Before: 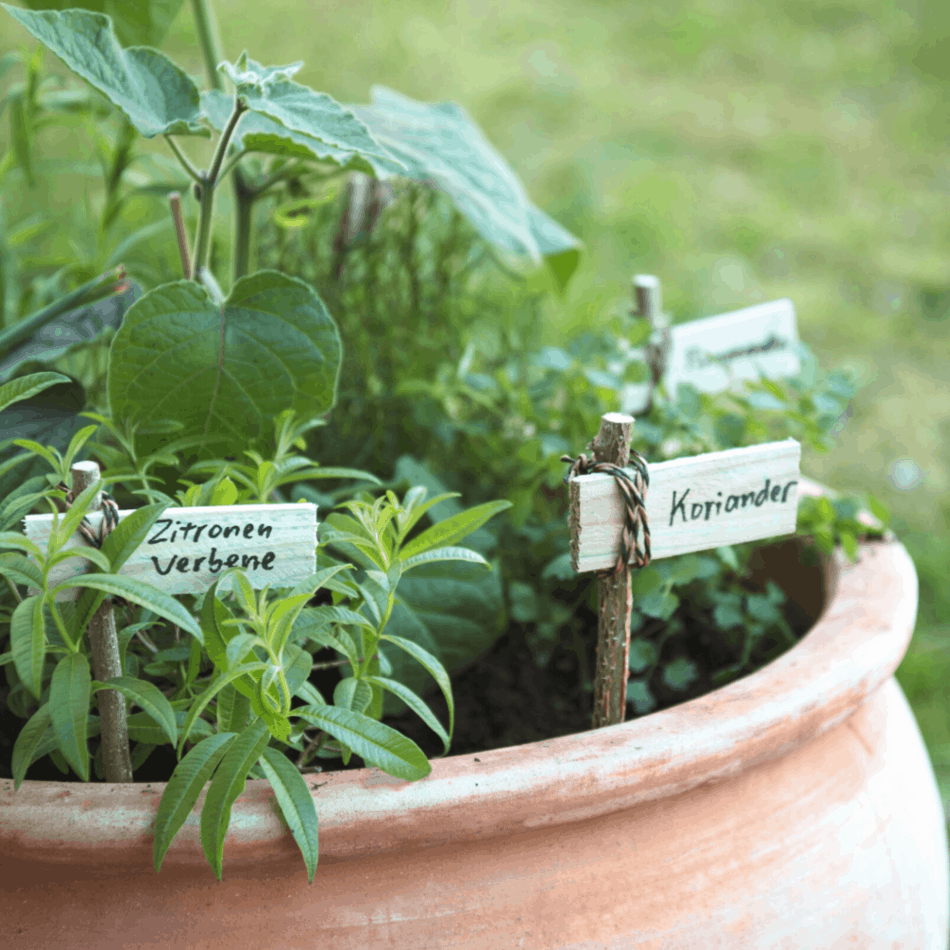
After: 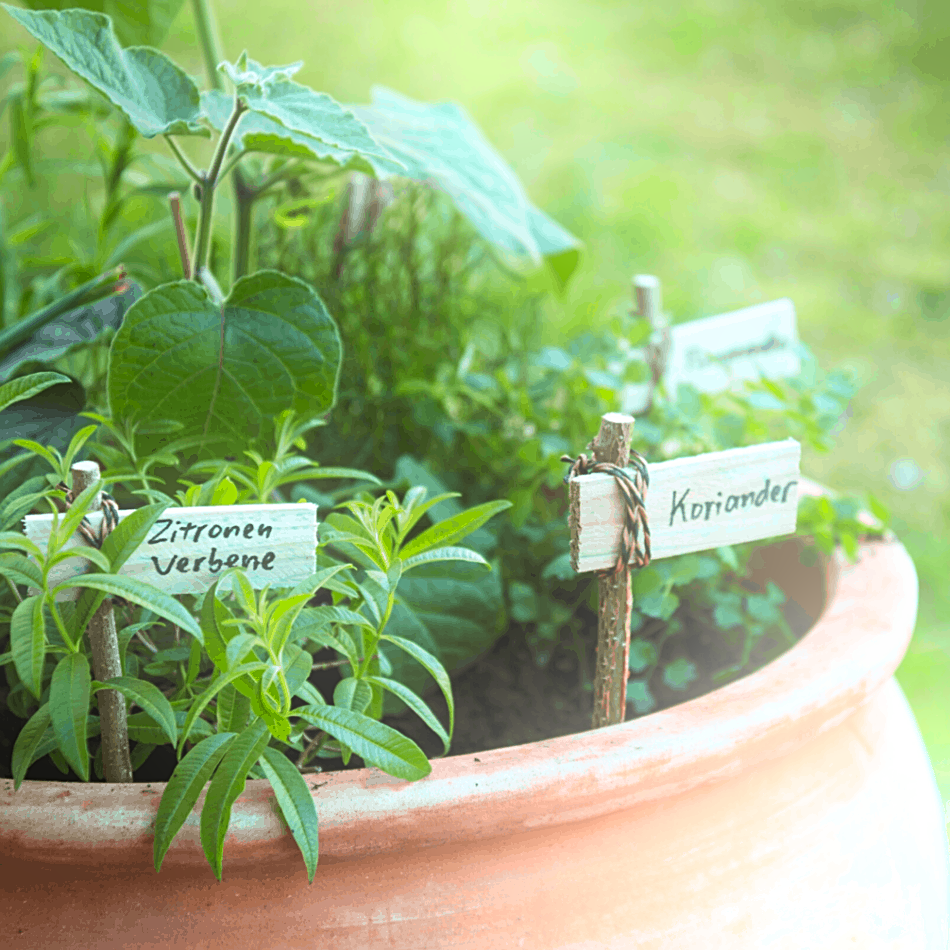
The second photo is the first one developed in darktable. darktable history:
sharpen: amount 0.478
contrast brightness saturation: contrast 0.09, saturation 0.28
bloom: on, module defaults
